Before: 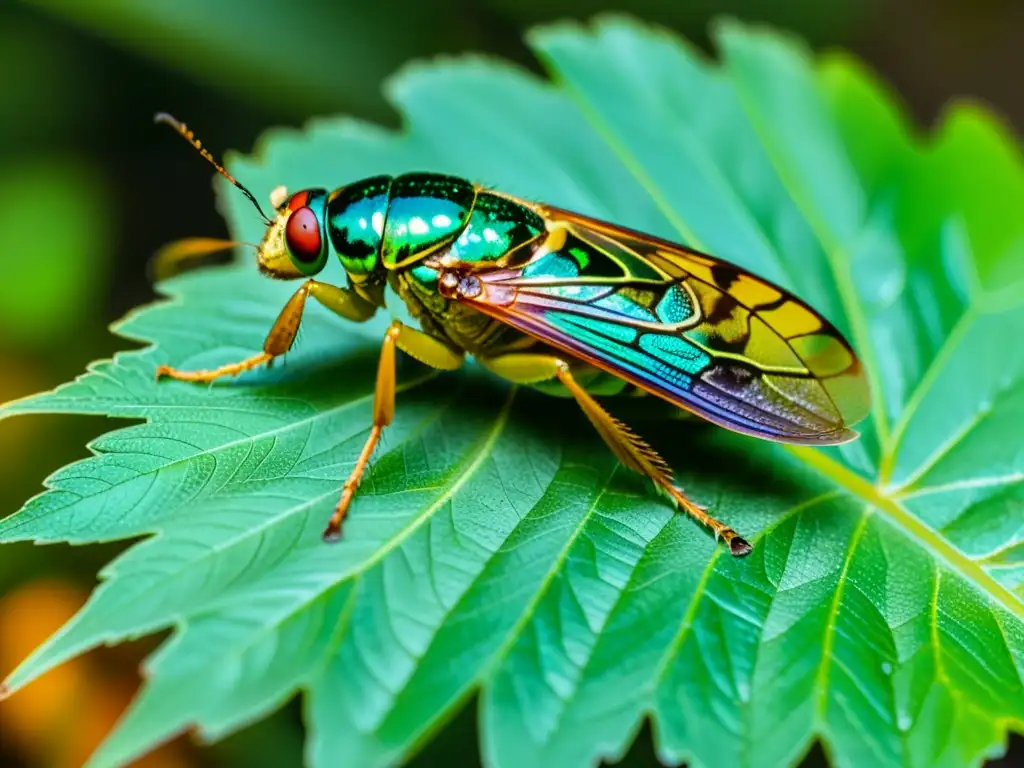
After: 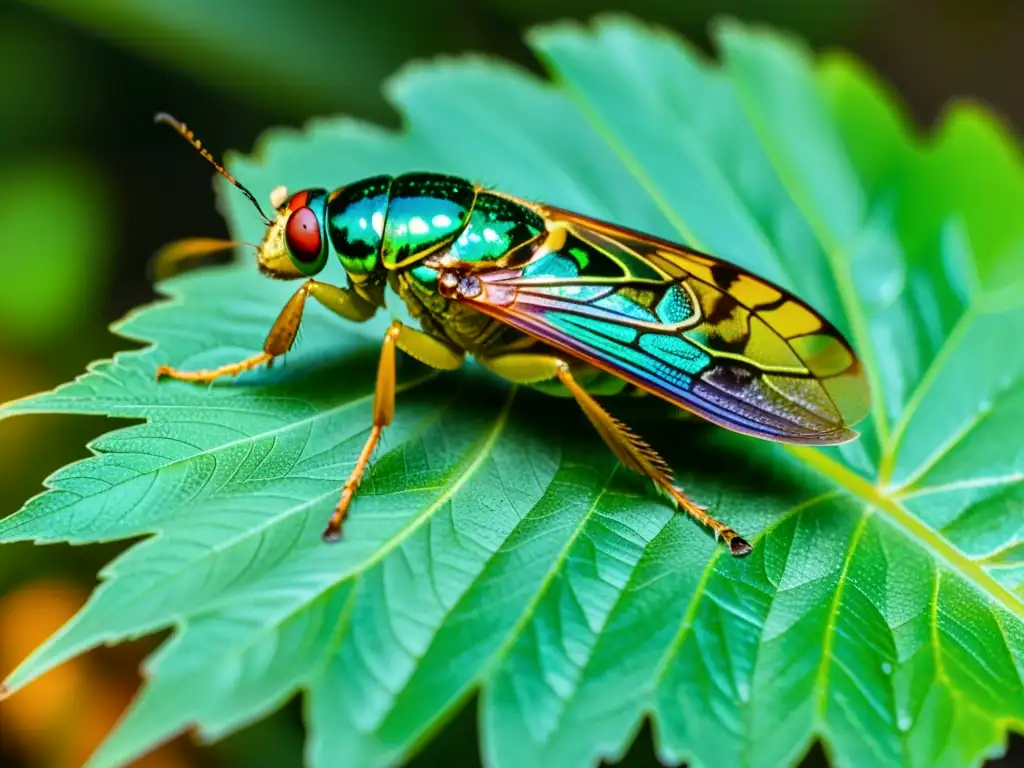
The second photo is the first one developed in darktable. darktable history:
contrast brightness saturation: contrast 0.075
